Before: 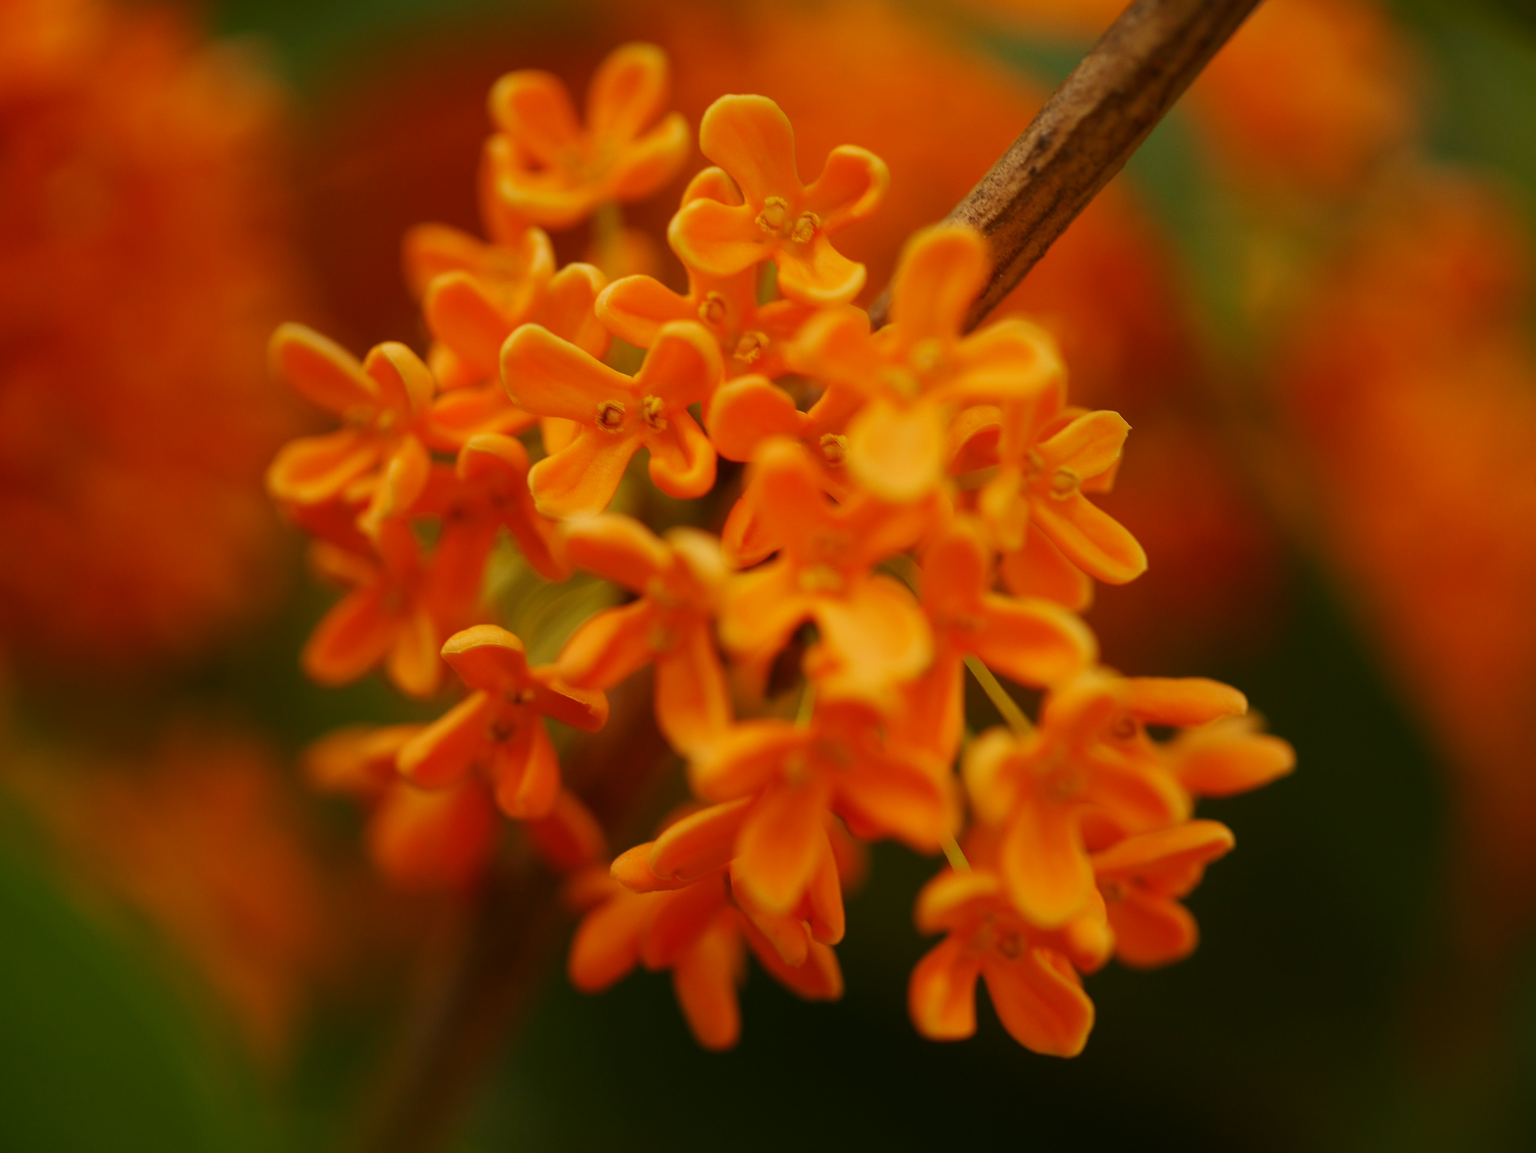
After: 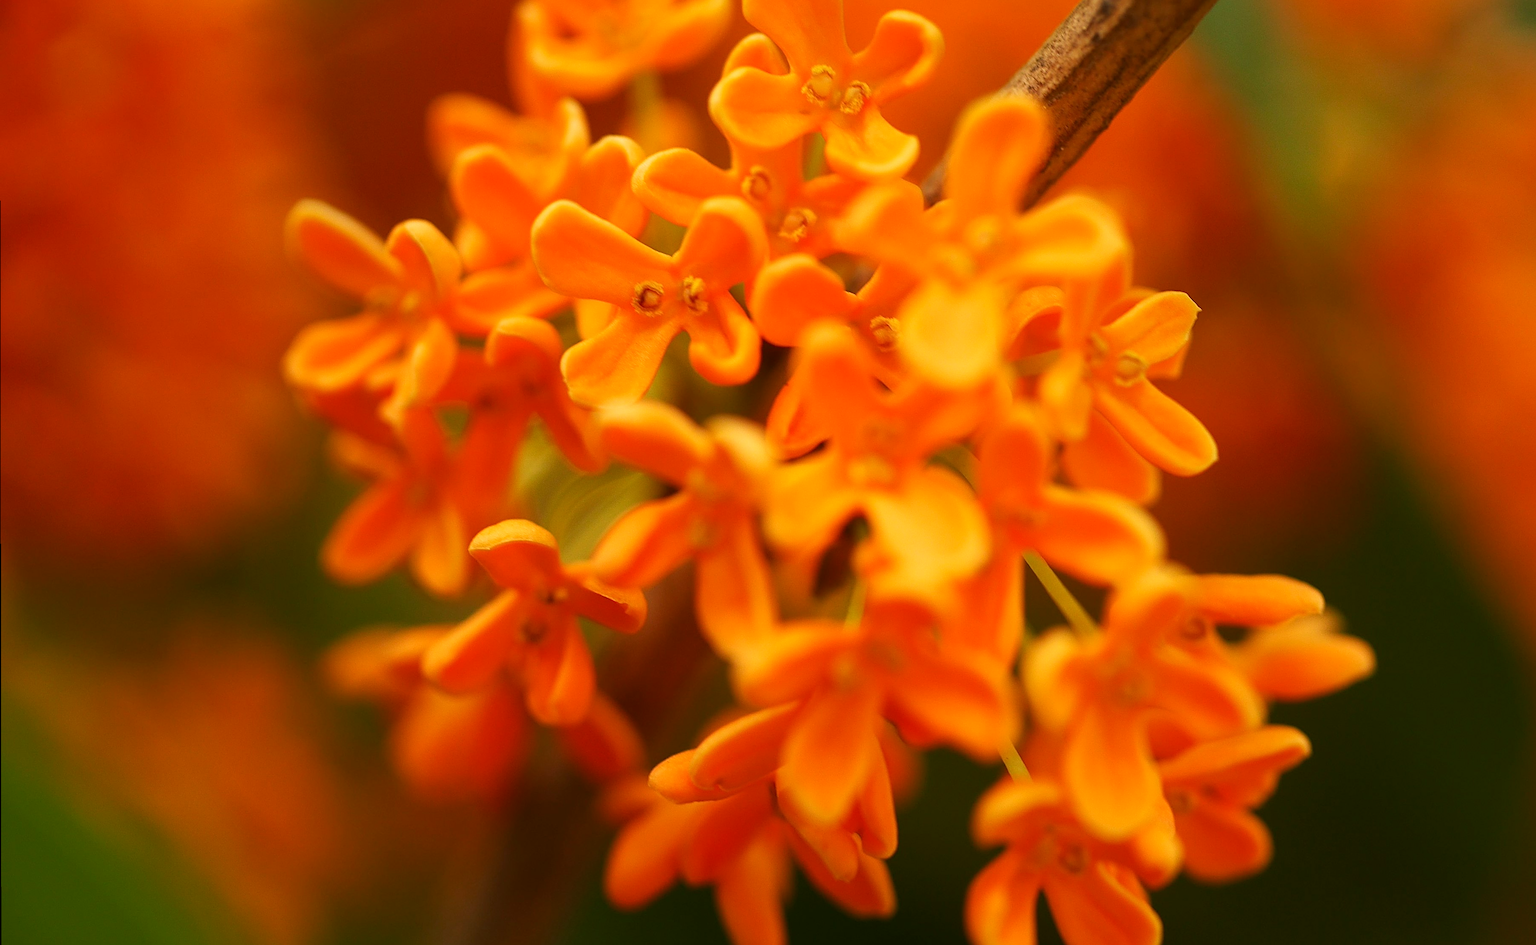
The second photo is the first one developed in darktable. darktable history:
crop and rotate: angle 0.071°, top 11.854%, right 5.785%, bottom 10.98%
exposure: exposure 0.207 EV, compensate highlight preservation false
sharpen: radius 2.768
base curve: curves: ch0 [(0, 0) (0.666, 0.806) (1, 1)]
